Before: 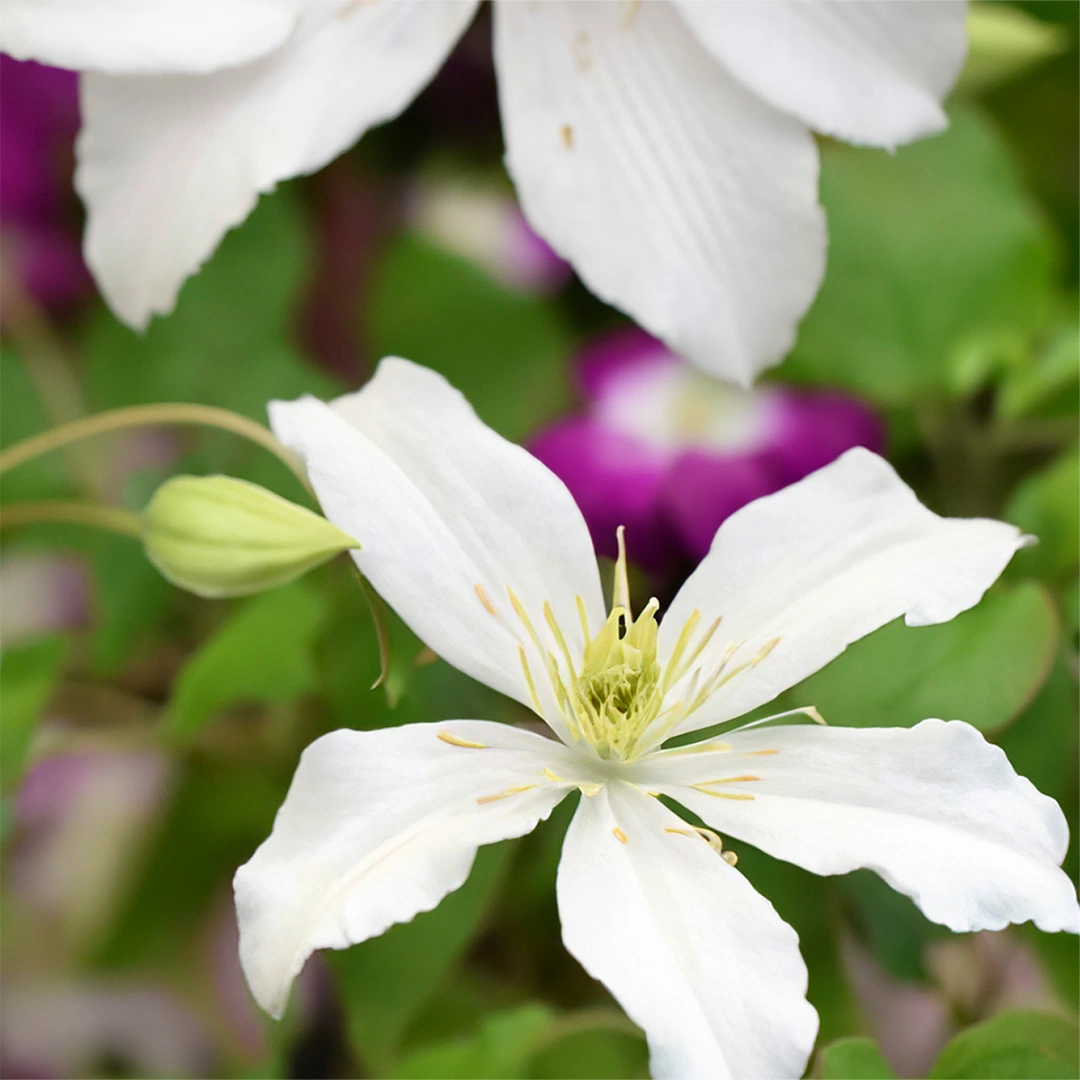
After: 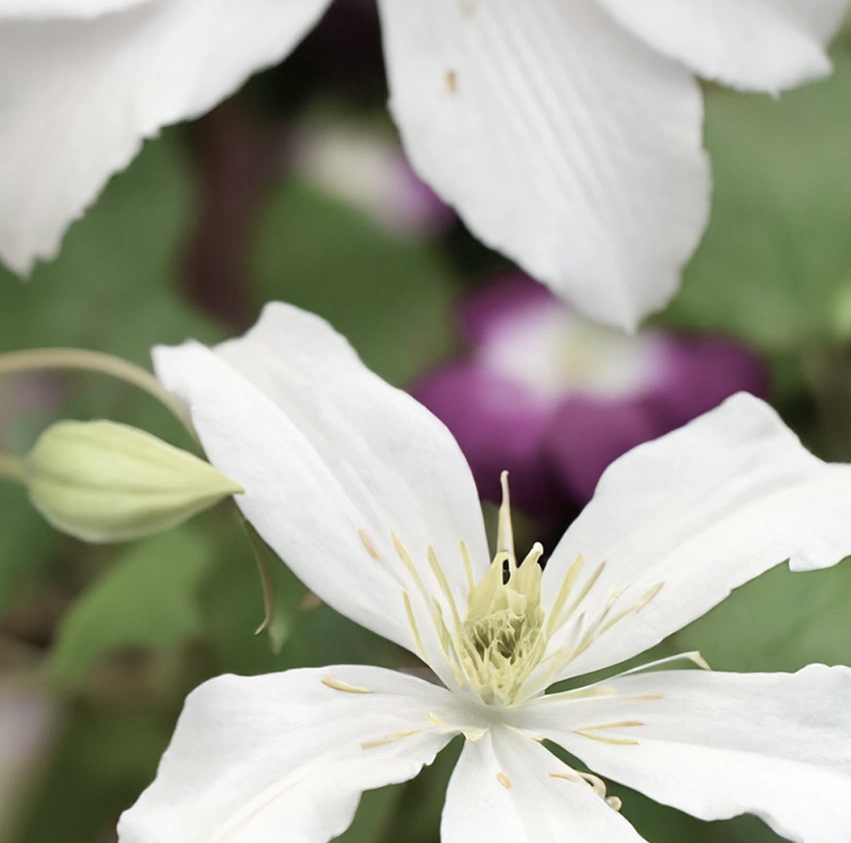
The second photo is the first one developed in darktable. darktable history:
crop and rotate: left 10.77%, top 5.1%, right 10.41%, bottom 16.76%
color correction: saturation 0.57
